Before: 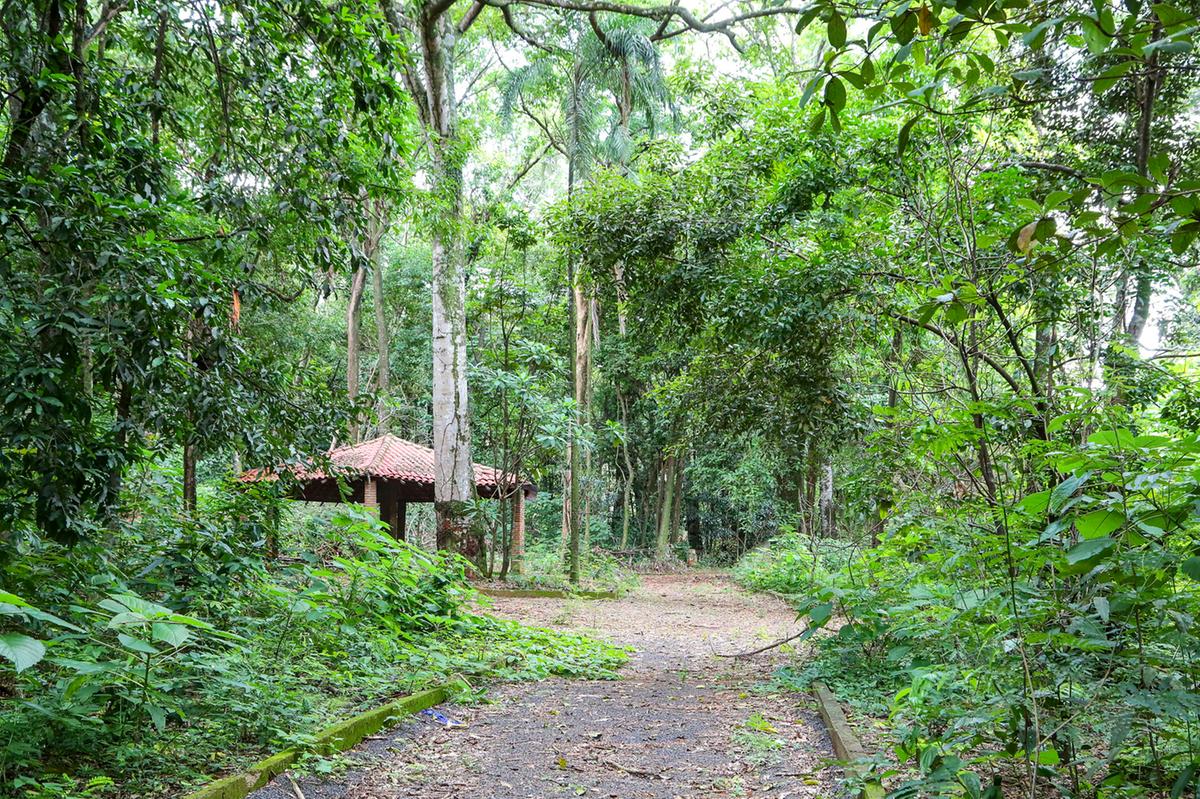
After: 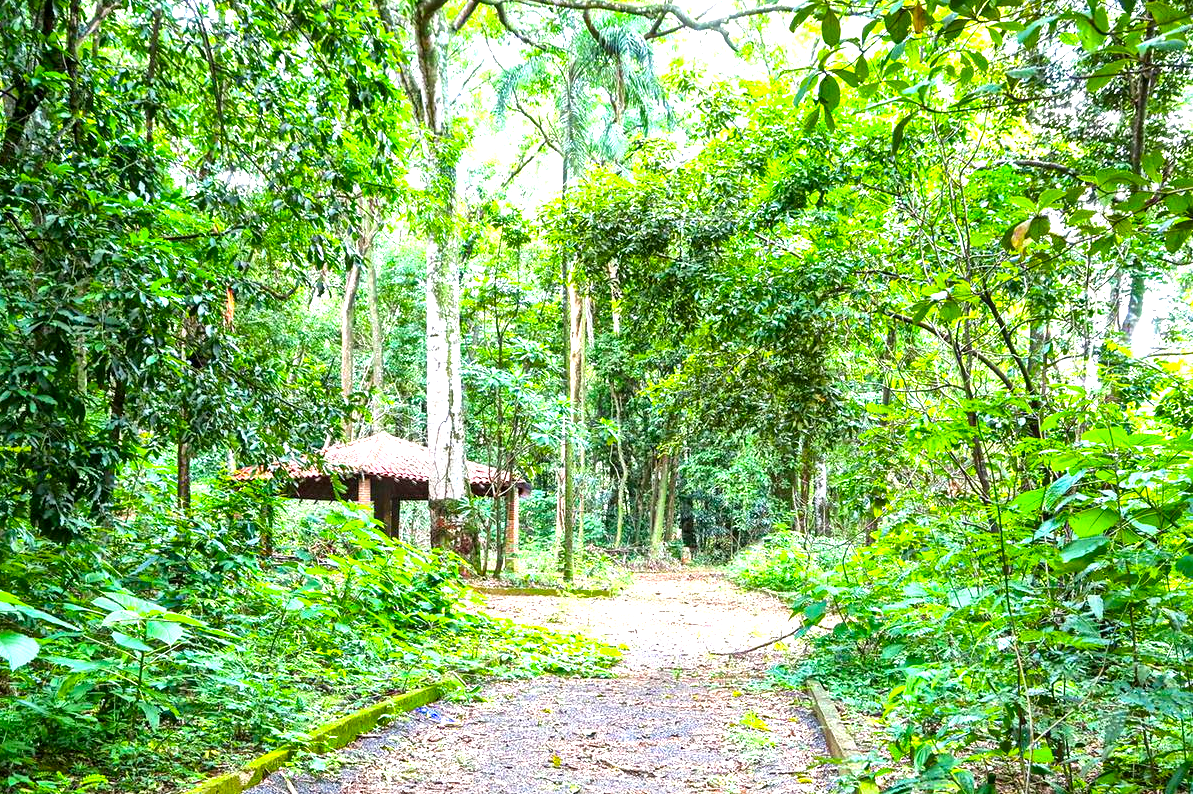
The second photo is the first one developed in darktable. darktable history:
color balance rgb: shadows lift › chroma 0.872%, shadows lift › hue 113.88°, linear chroma grading › global chroma 14.591%, perceptual saturation grading › global saturation 14.966%, global vibrance 20.418%
crop and rotate: left 0.506%, top 0.277%, bottom 0.239%
exposure: black level correction 0, exposure 1.2 EV, compensate highlight preservation false
local contrast: mode bilateral grid, contrast 21, coarseness 19, detail 163%, midtone range 0.2
